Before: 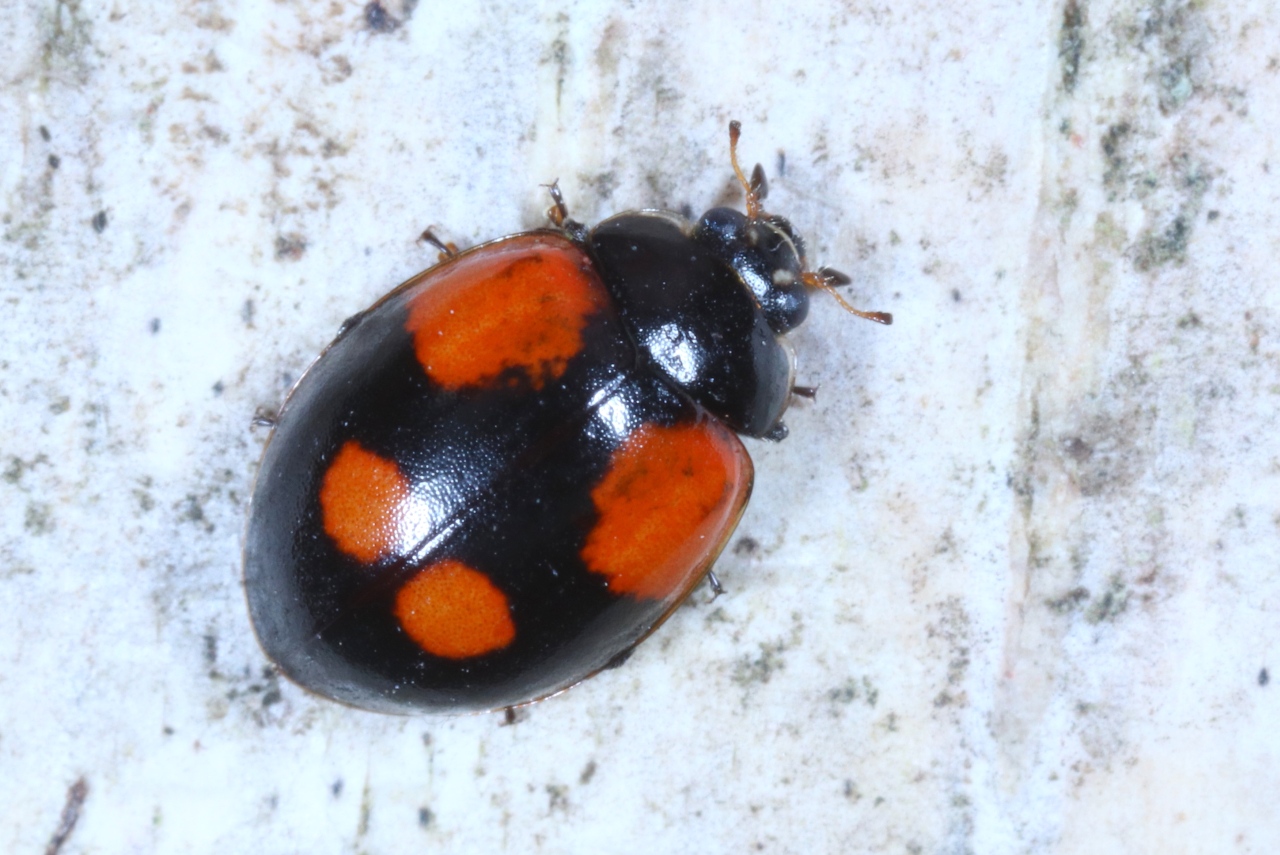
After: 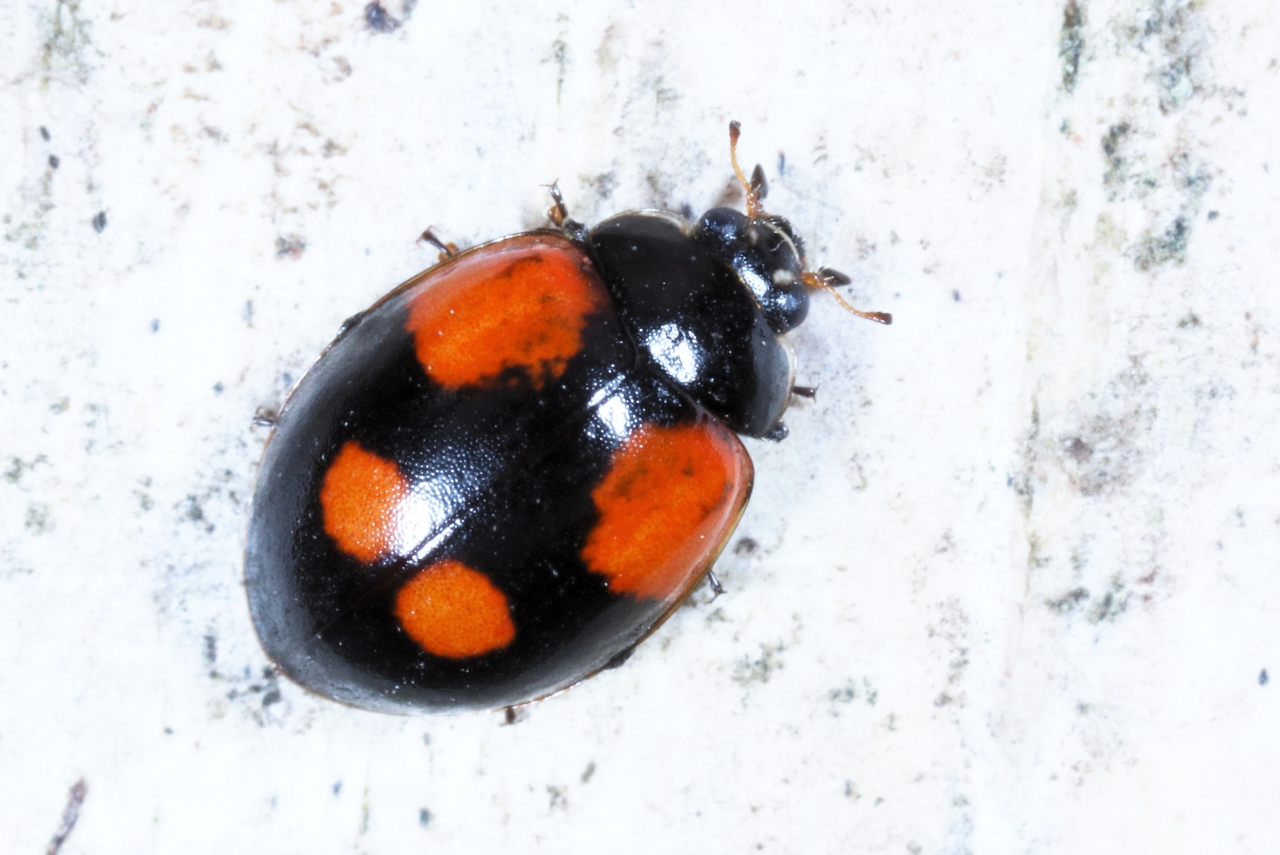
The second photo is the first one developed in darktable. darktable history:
levels: mode automatic, black 0.023%, white 99.97%, levels [0.062, 0.494, 0.925]
base curve: curves: ch0 [(0, 0) (0.088, 0.125) (0.176, 0.251) (0.354, 0.501) (0.613, 0.749) (1, 0.877)], preserve colors none
